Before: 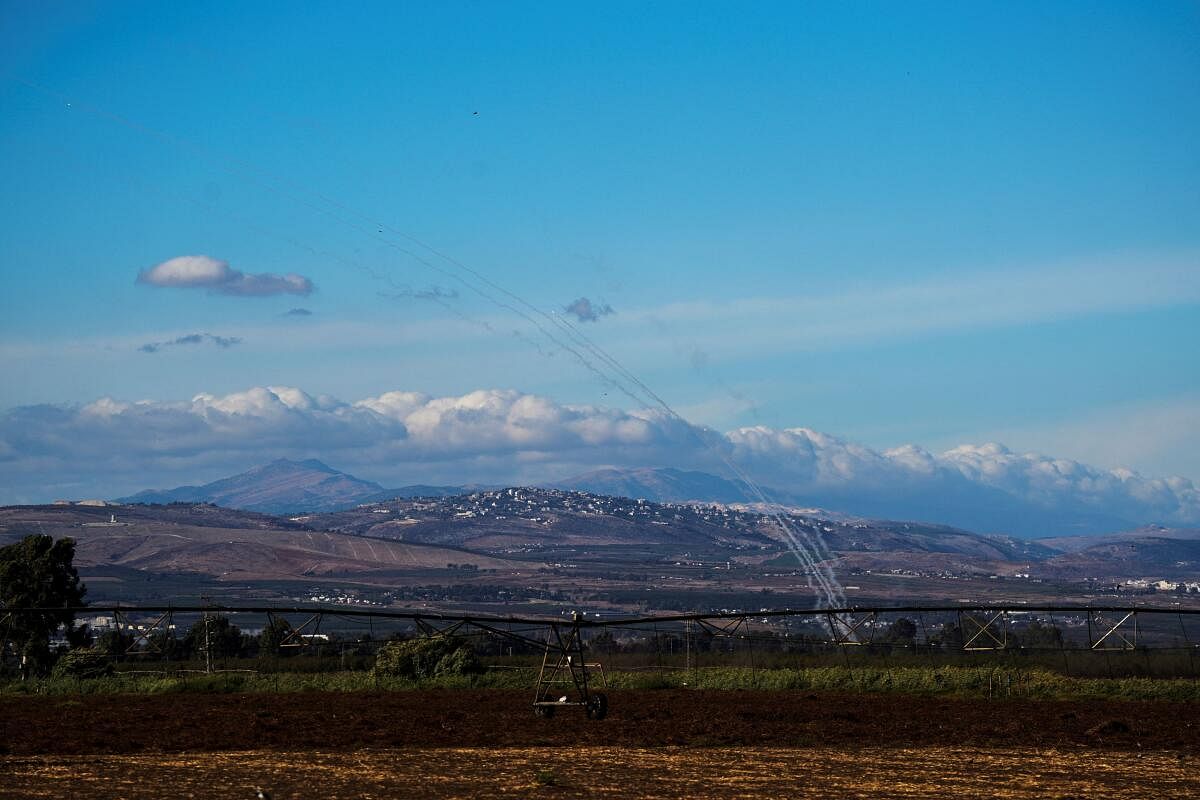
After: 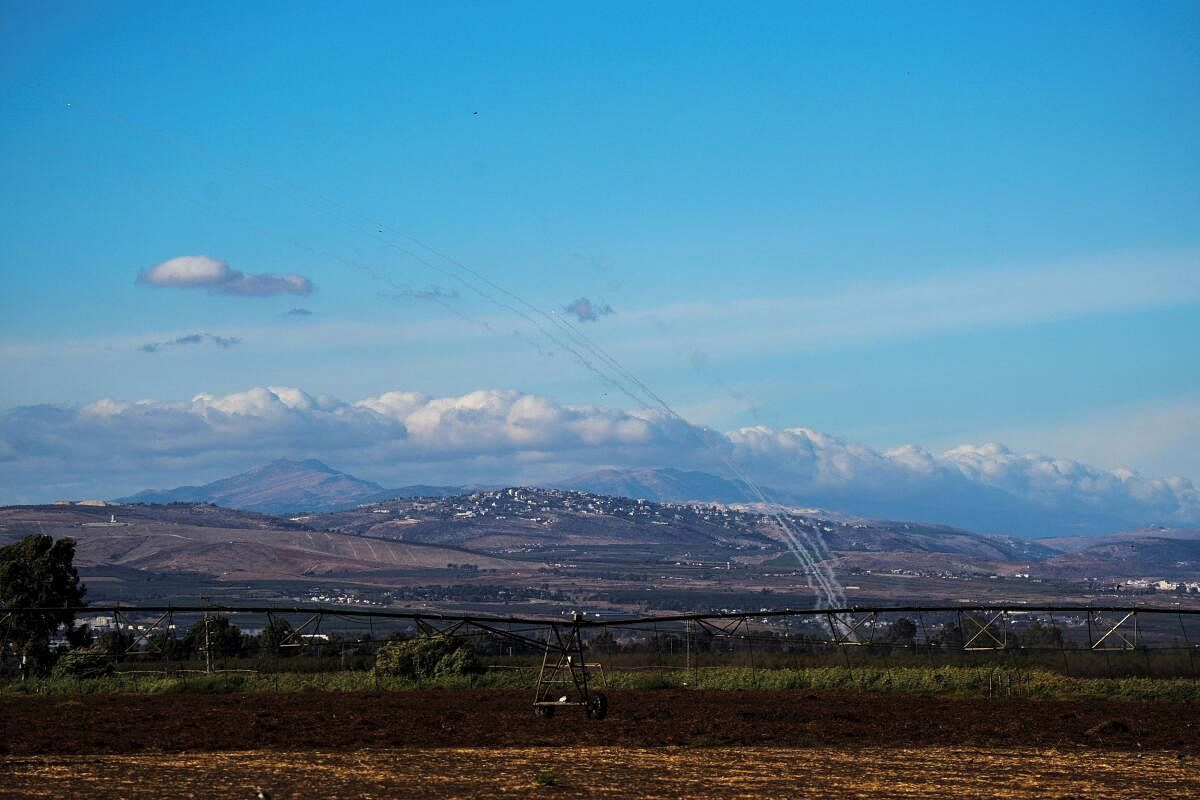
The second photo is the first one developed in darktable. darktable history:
contrast brightness saturation: contrast 0.046, brightness 0.061, saturation 0.015
